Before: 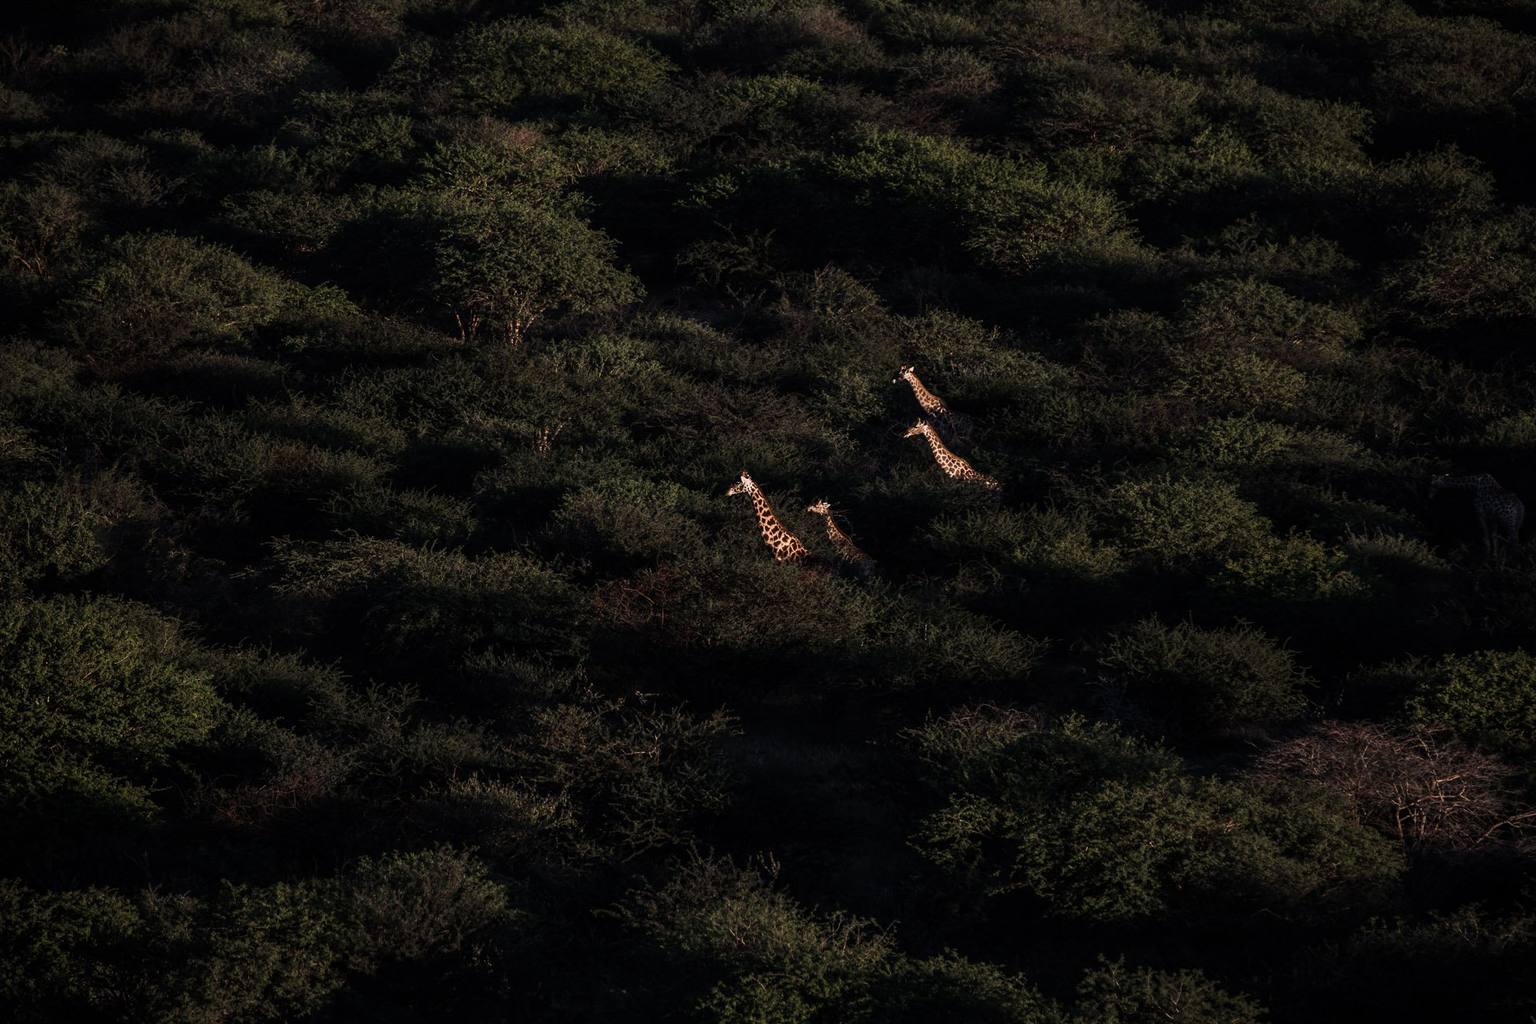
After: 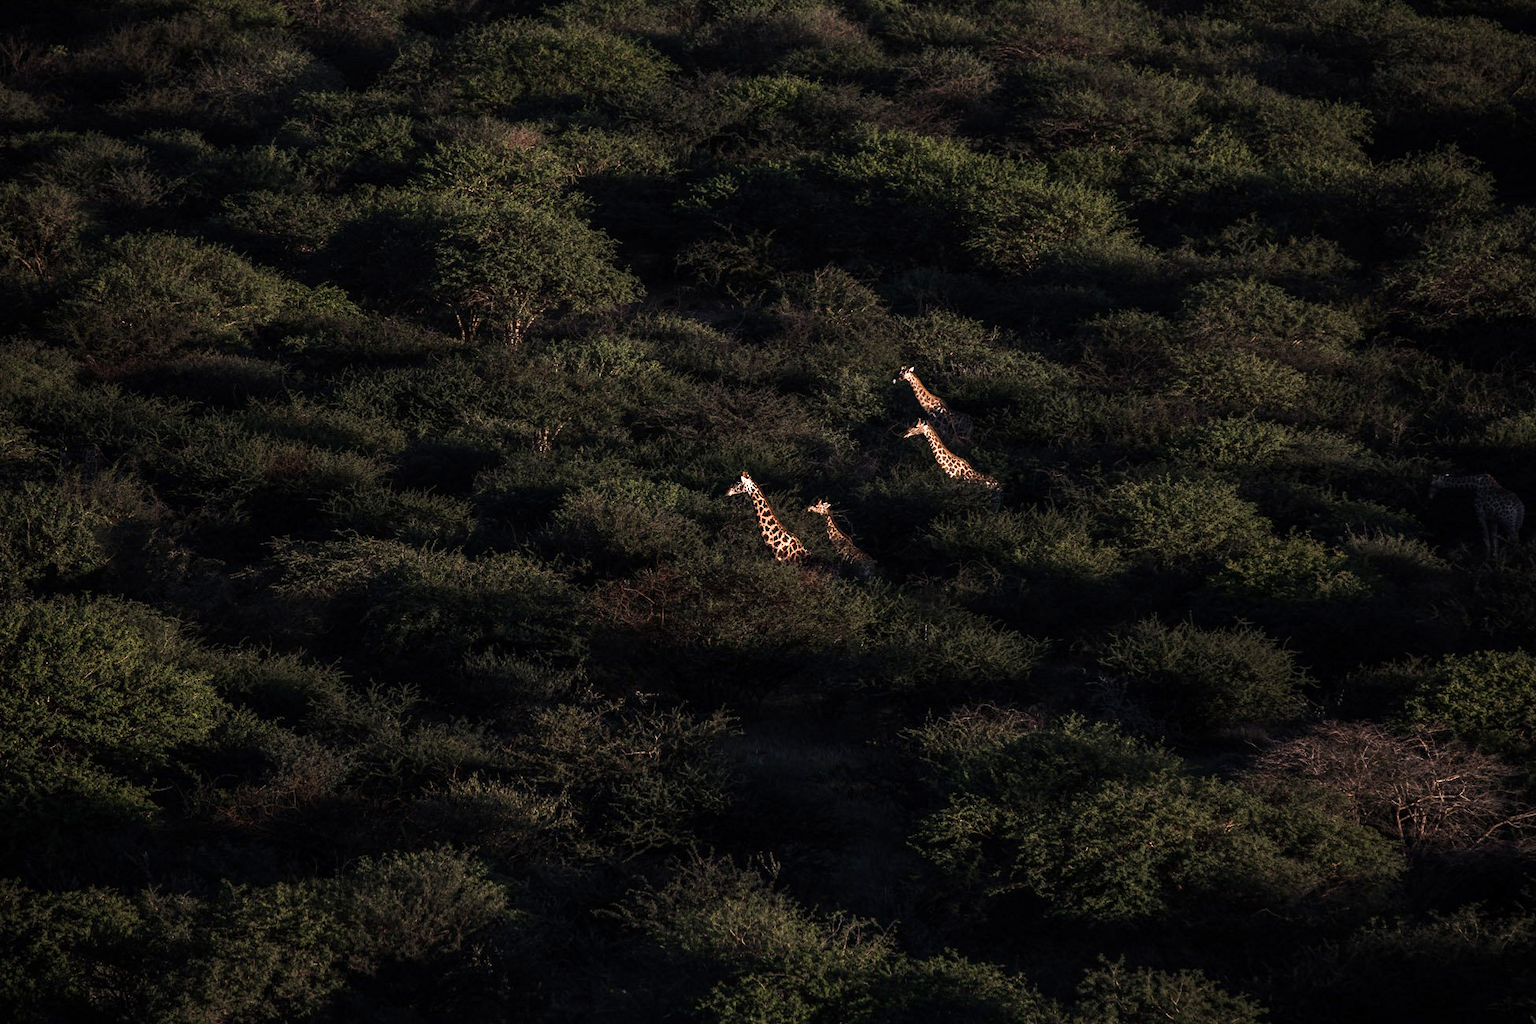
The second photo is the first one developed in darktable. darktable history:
exposure: exposure 0.604 EV, compensate exposure bias true, compensate highlight preservation false
